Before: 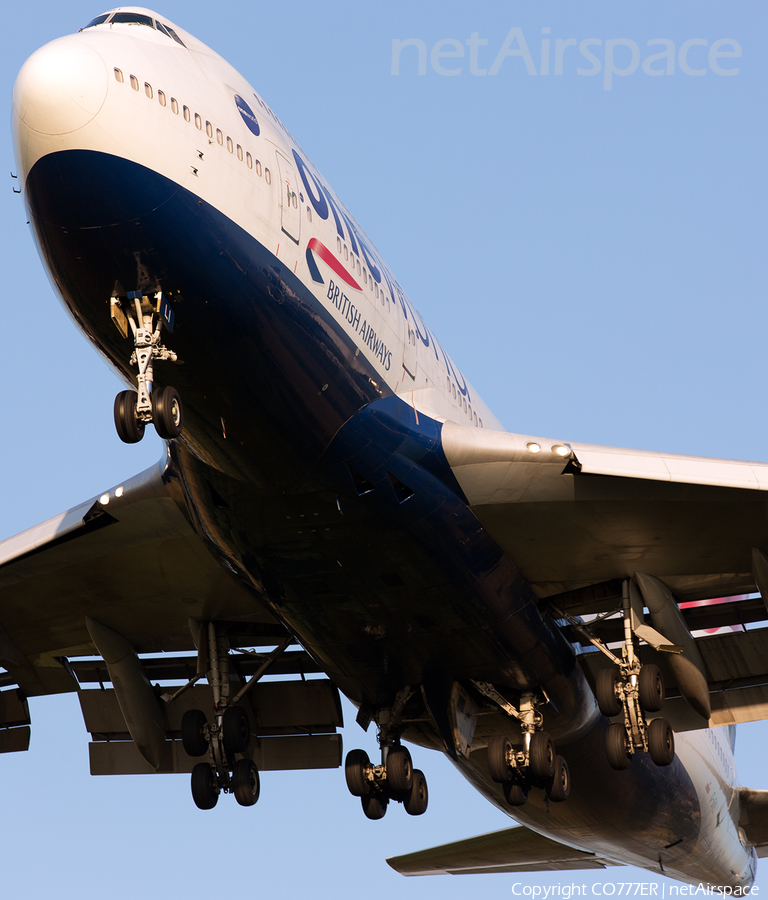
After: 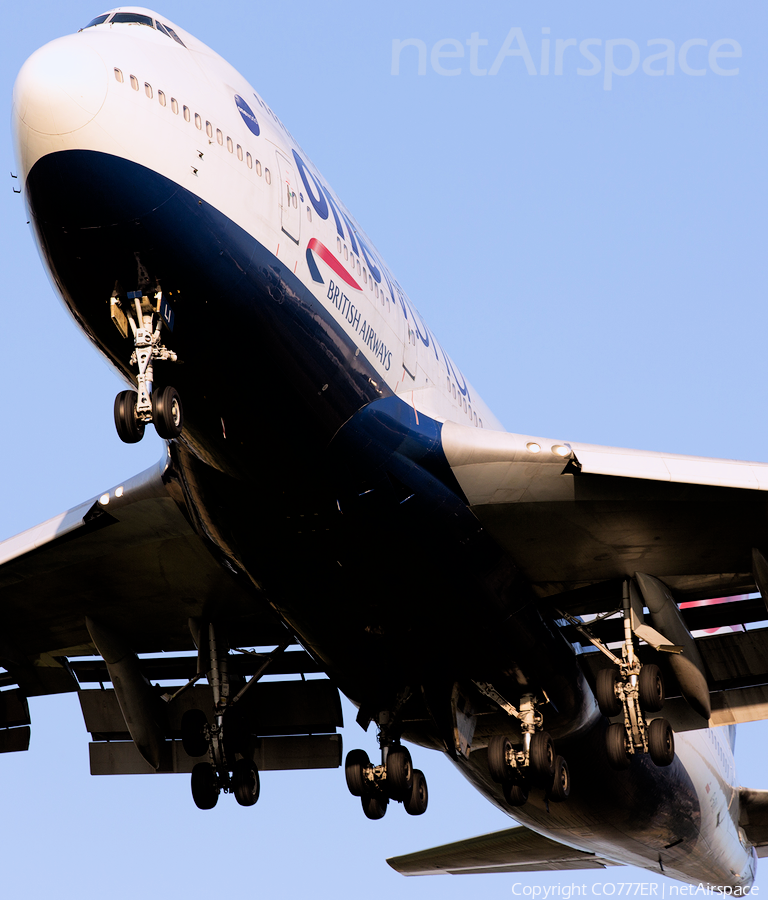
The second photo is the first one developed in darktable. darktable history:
filmic rgb: black relative exposure -5.83 EV, white relative exposure 3.4 EV, hardness 3.68
white balance: red 0.984, blue 1.059
exposure: black level correction 0.001, exposure 0.5 EV, compensate exposure bias true, compensate highlight preservation false
